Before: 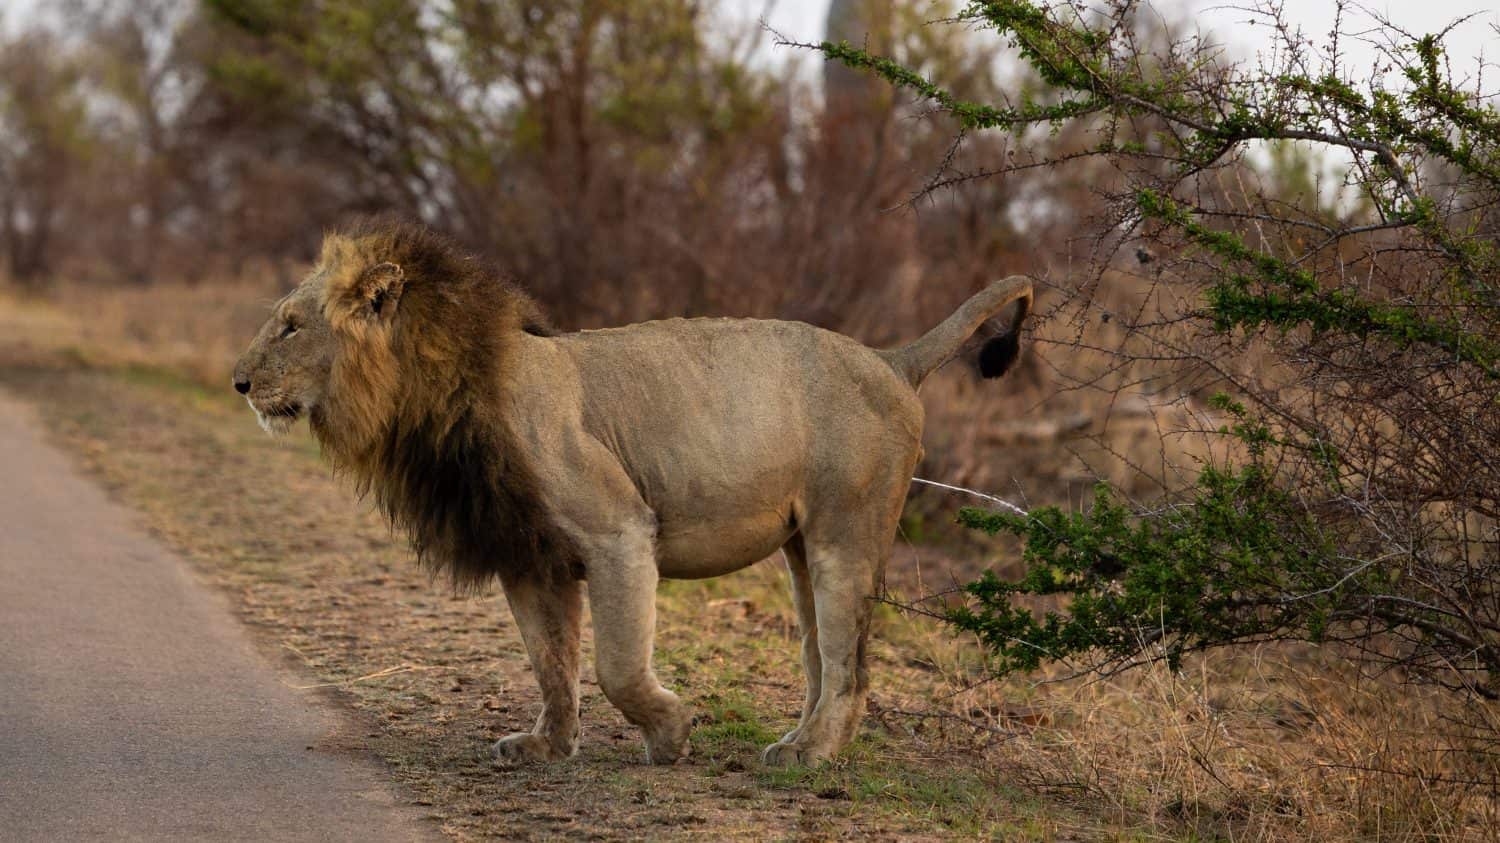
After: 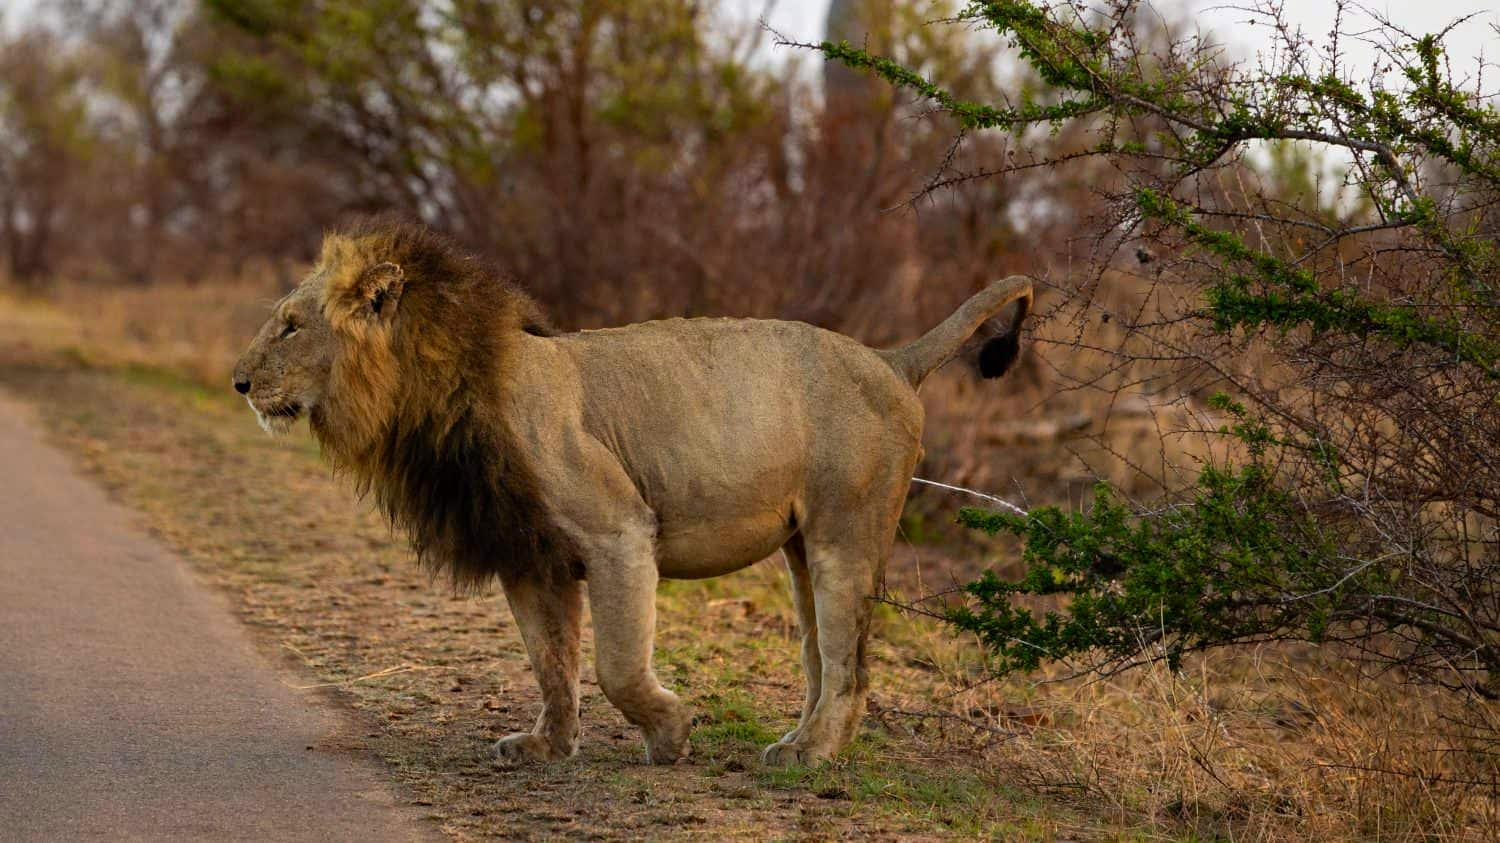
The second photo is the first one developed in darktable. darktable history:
exposure: compensate exposure bias true, compensate highlight preservation false
contrast brightness saturation: contrast 0.035, saturation 0.158
haze removal: adaptive false
